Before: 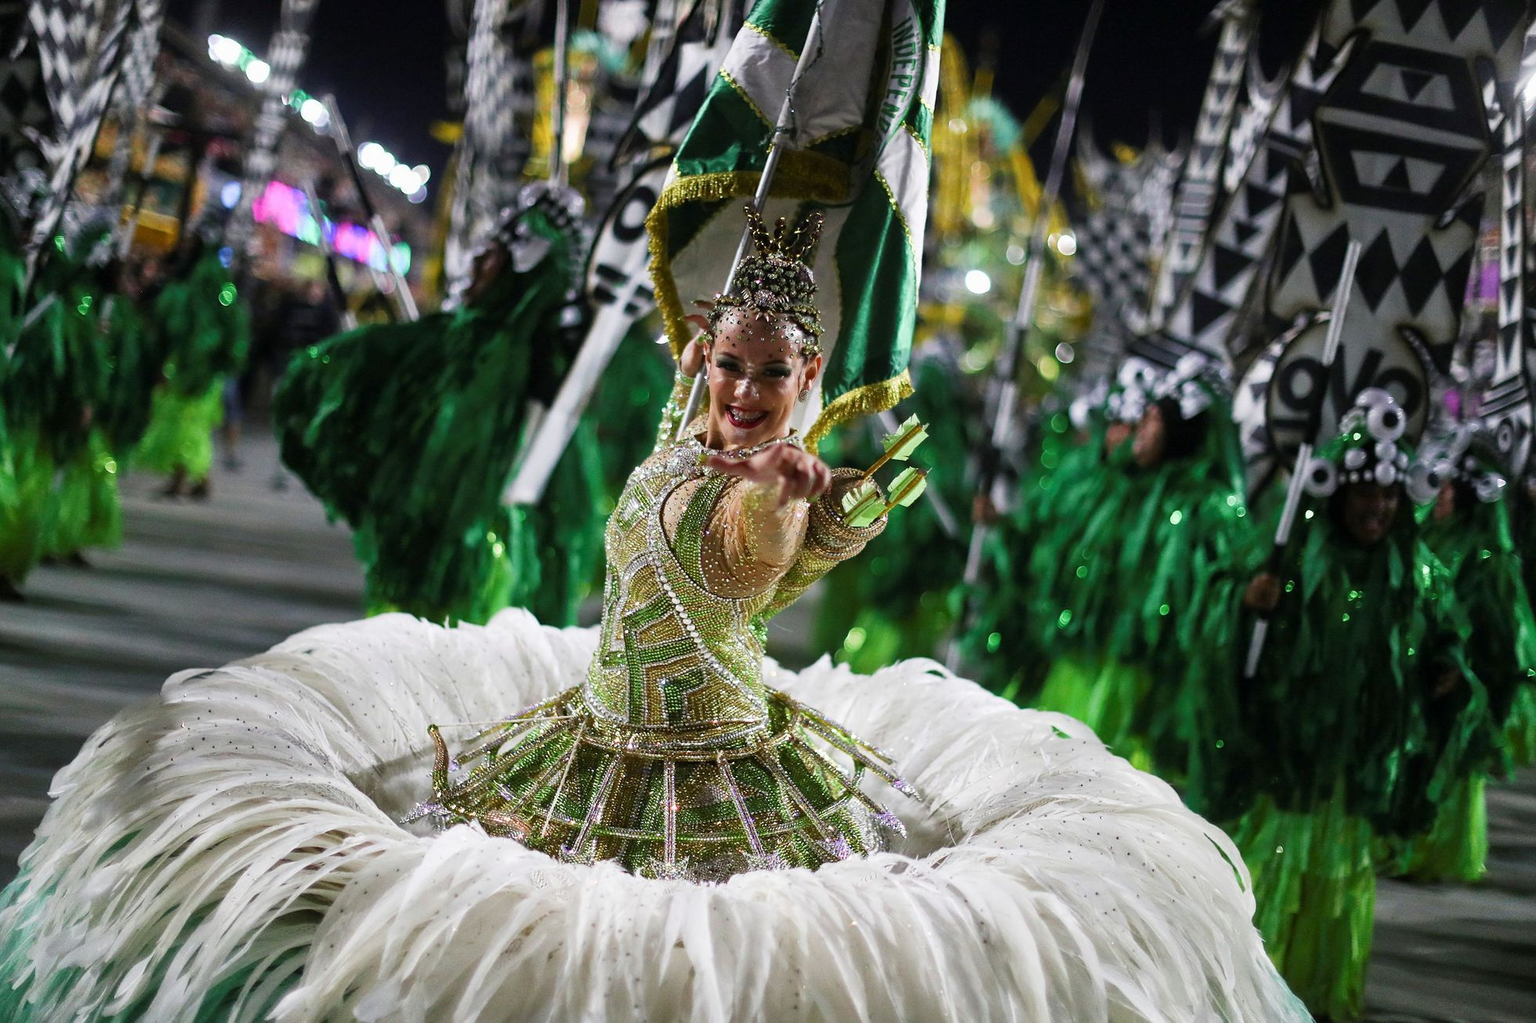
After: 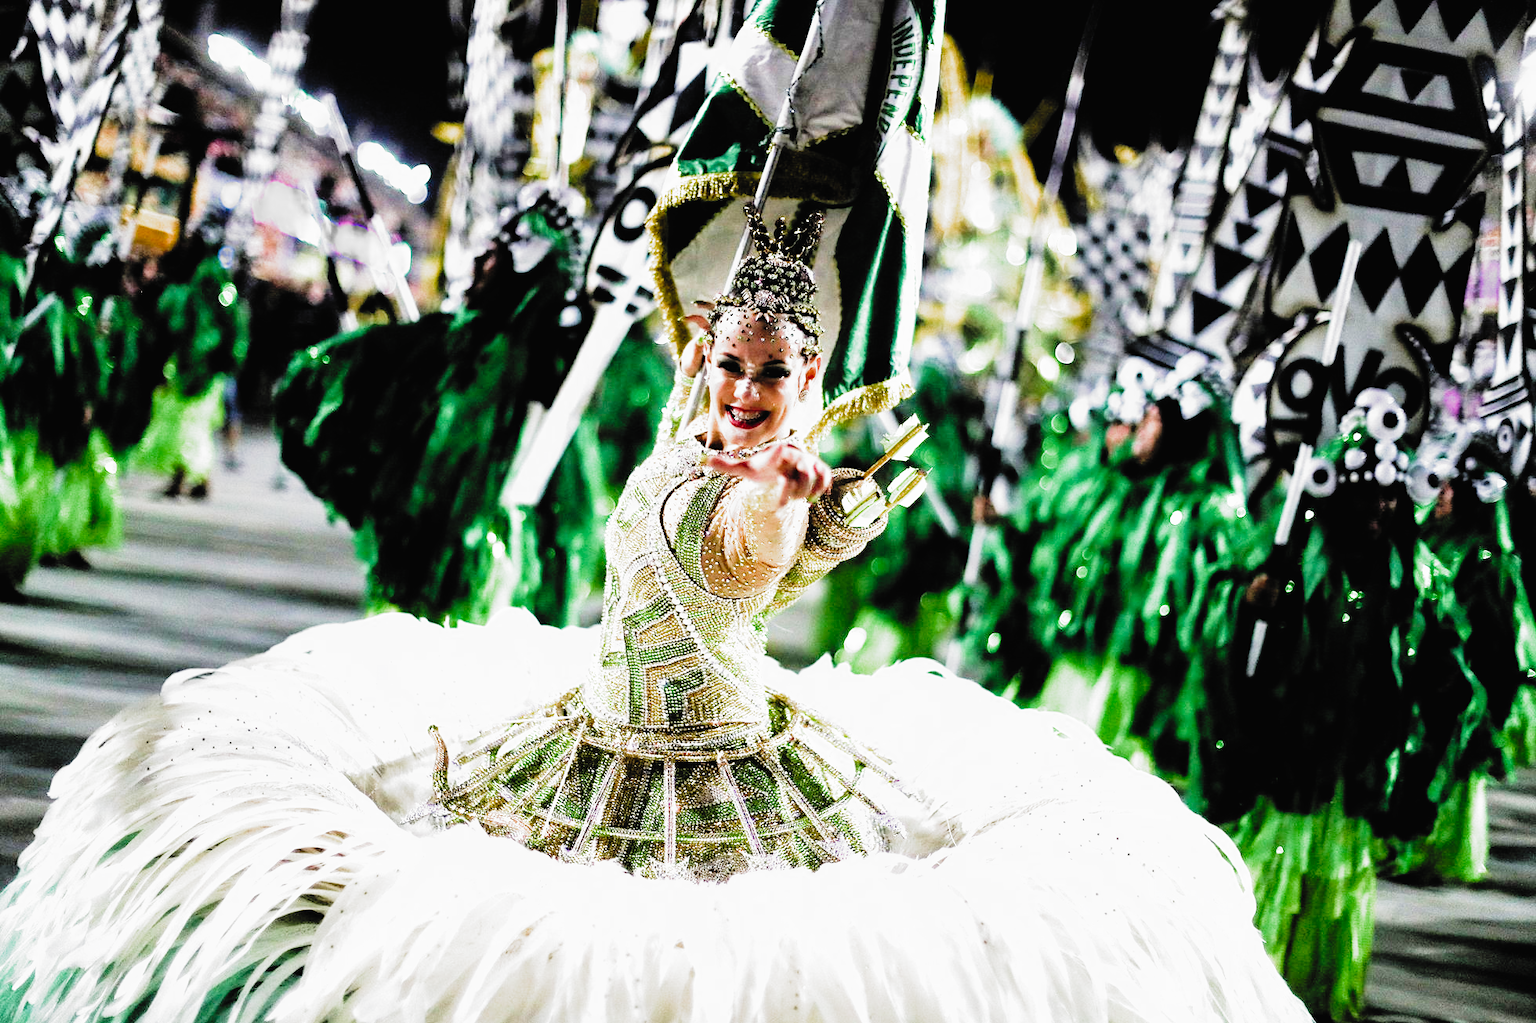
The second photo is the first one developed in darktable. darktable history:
exposure: black level correction 0, exposure 1.39 EV, compensate highlight preservation false
filmic rgb: black relative exposure -3.68 EV, white relative exposure 2.74 EV, dynamic range scaling -5.78%, hardness 3.04, add noise in highlights 0.002, color science v3 (2019), use custom middle-gray values true, contrast in highlights soft
tone curve: curves: ch0 [(0, 0.014) (0.17, 0.099) (0.392, 0.438) (0.725, 0.828) (0.872, 0.918) (1, 0.981)]; ch1 [(0, 0) (0.402, 0.36) (0.489, 0.491) (0.5, 0.503) (0.515, 0.52) (0.545, 0.572) (0.615, 0.662) (0.701, 0.725) (1, 1)]; ch2 [(0, 0) (0.42, 0.458) (0.485, 0.499) (0.503, 0.503) (0.531, 0.542) (0.561, 0.594) (0.644, 0.694) (0.717, 0.753) (1, 0.991)], preserve colors none
